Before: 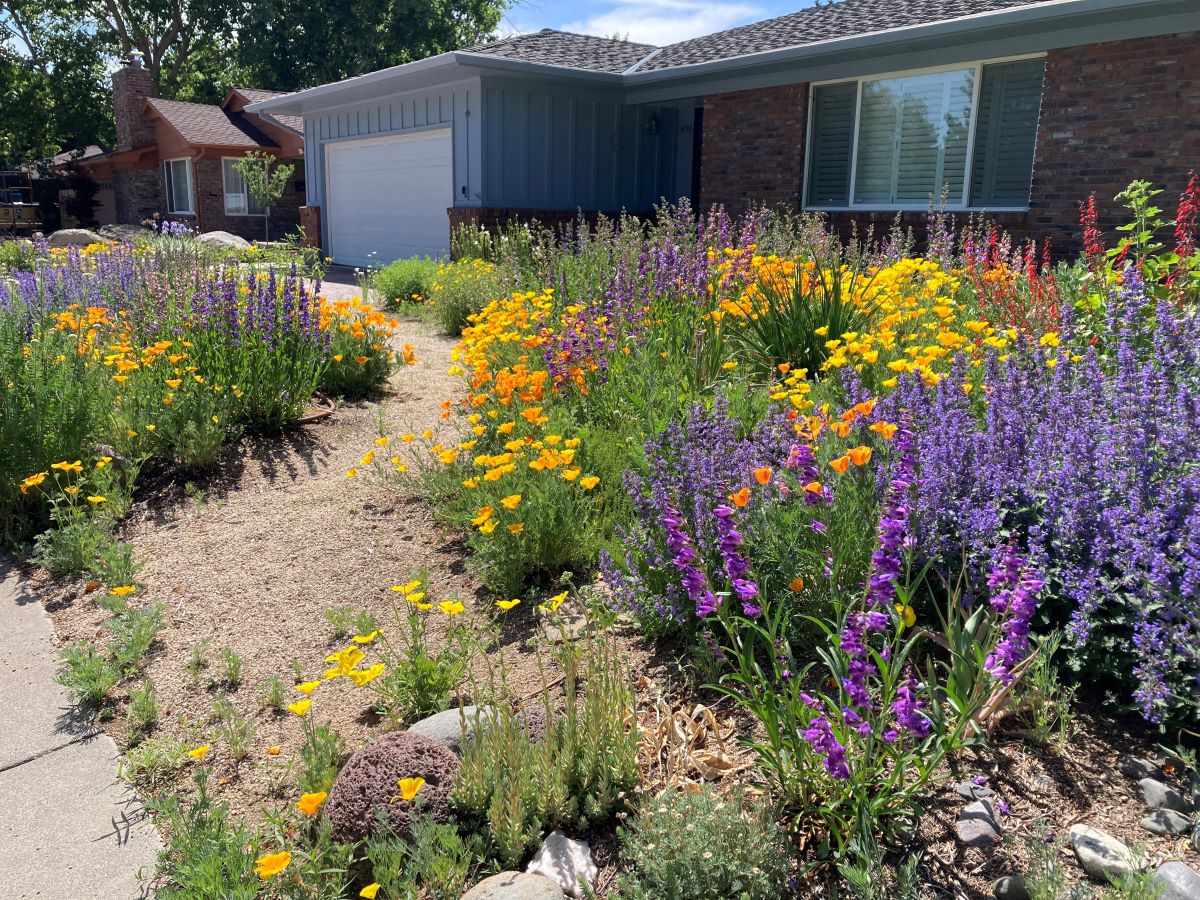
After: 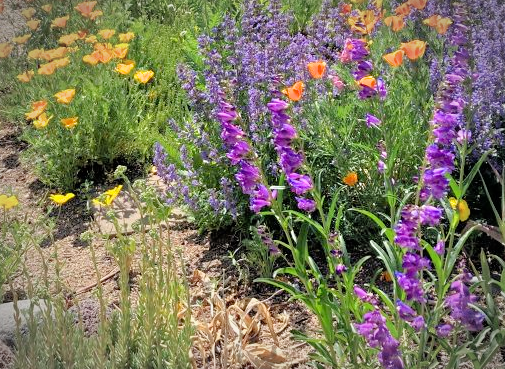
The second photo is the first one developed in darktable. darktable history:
crop: left 37.221%, top 45.169%, right 20.63%, bottom 13.777%
vignetting: automatic ratio true
tone equalizer: -7 EV 0.15 EV, -6 EV 0.6 EV, -5 EV 1.15 EV, -4 EV 1.33 EV, -3 EV 1.15 EV, -2 EV 0.6 EV, -1 EV 0.15 EV, mask exposure compensation -0.5 EV
filmic rgb: black relative exposure -11.35 EV, white relative exposure 3.22 EV, hardness 6.76, color science v6 (2022)
